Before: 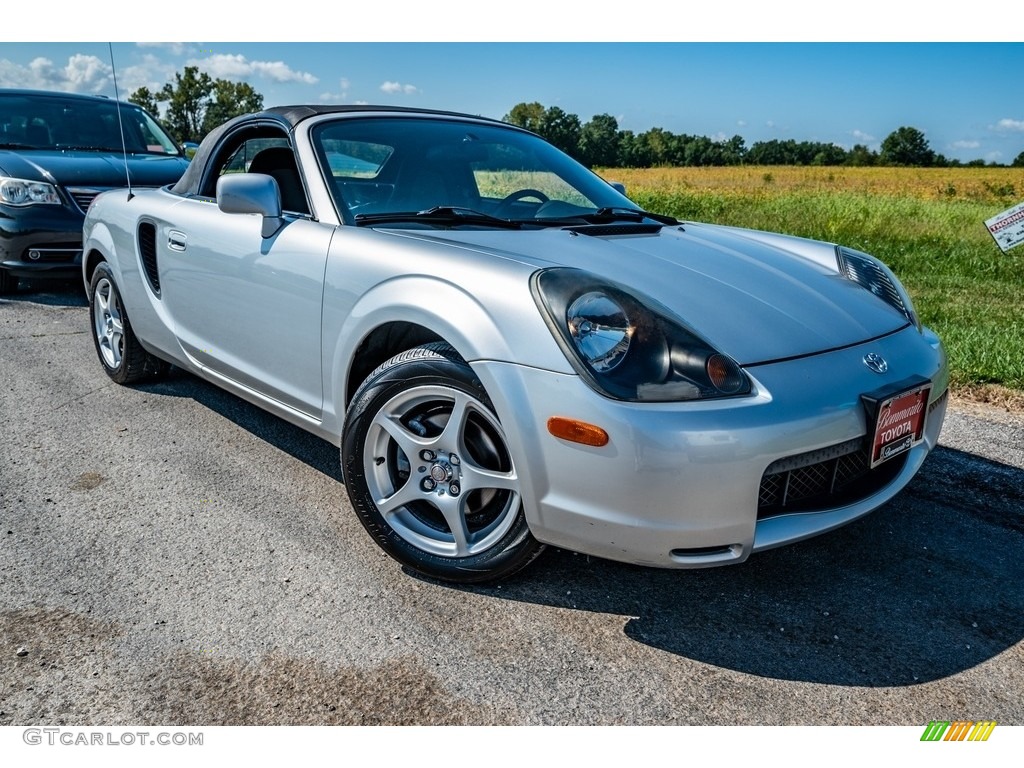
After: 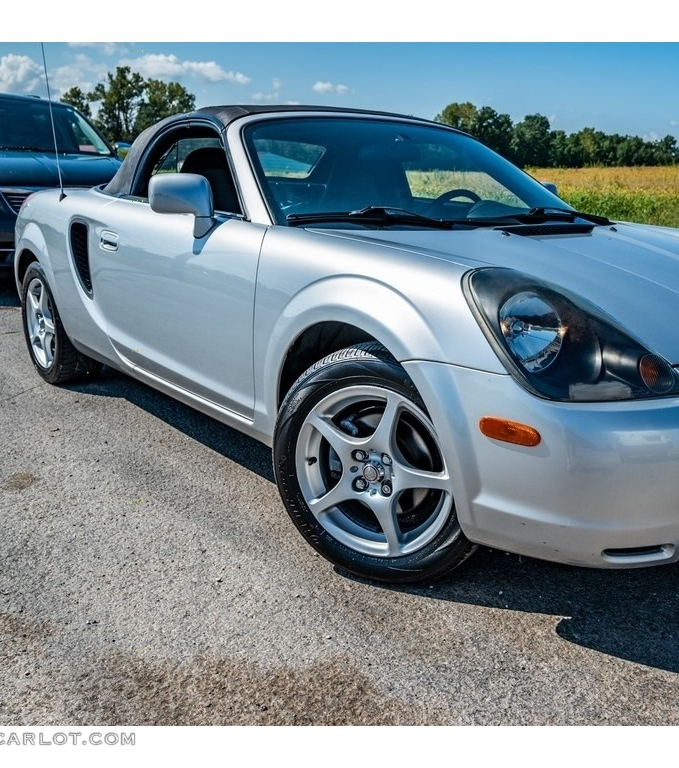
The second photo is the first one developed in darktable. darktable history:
crop and rotate: left 6.701%, right 26.94%
